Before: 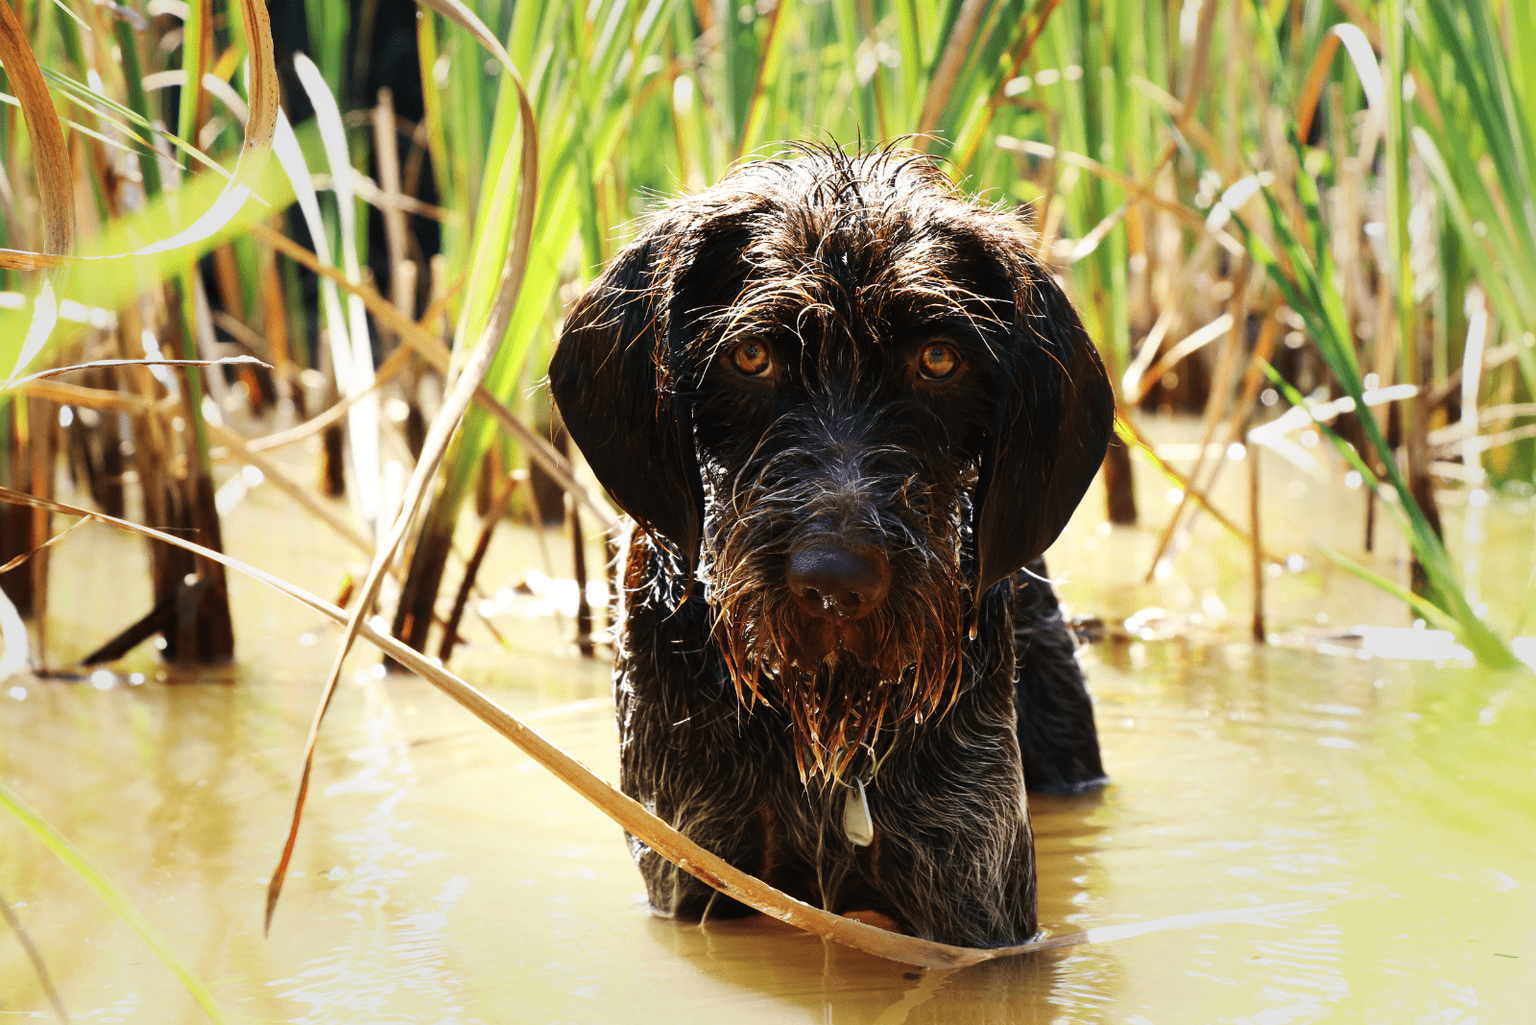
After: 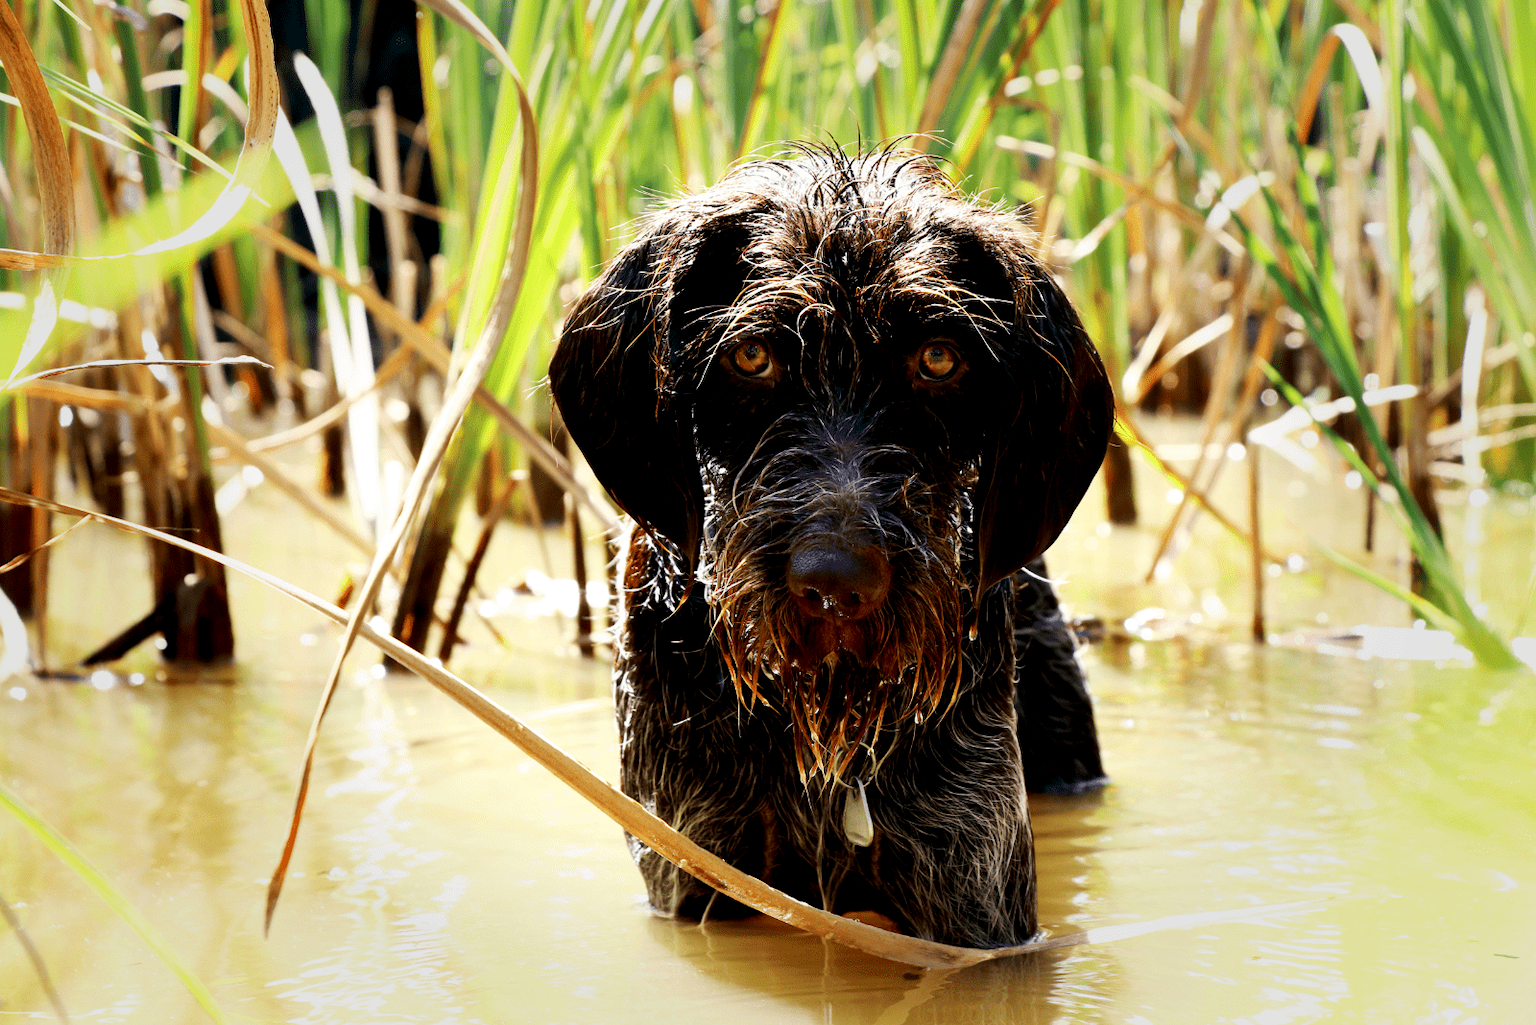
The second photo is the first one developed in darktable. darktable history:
exposure: black level correction 0.01, exposure 0.009 EV, compensate exposure bias true, compensate highlight preservation false
